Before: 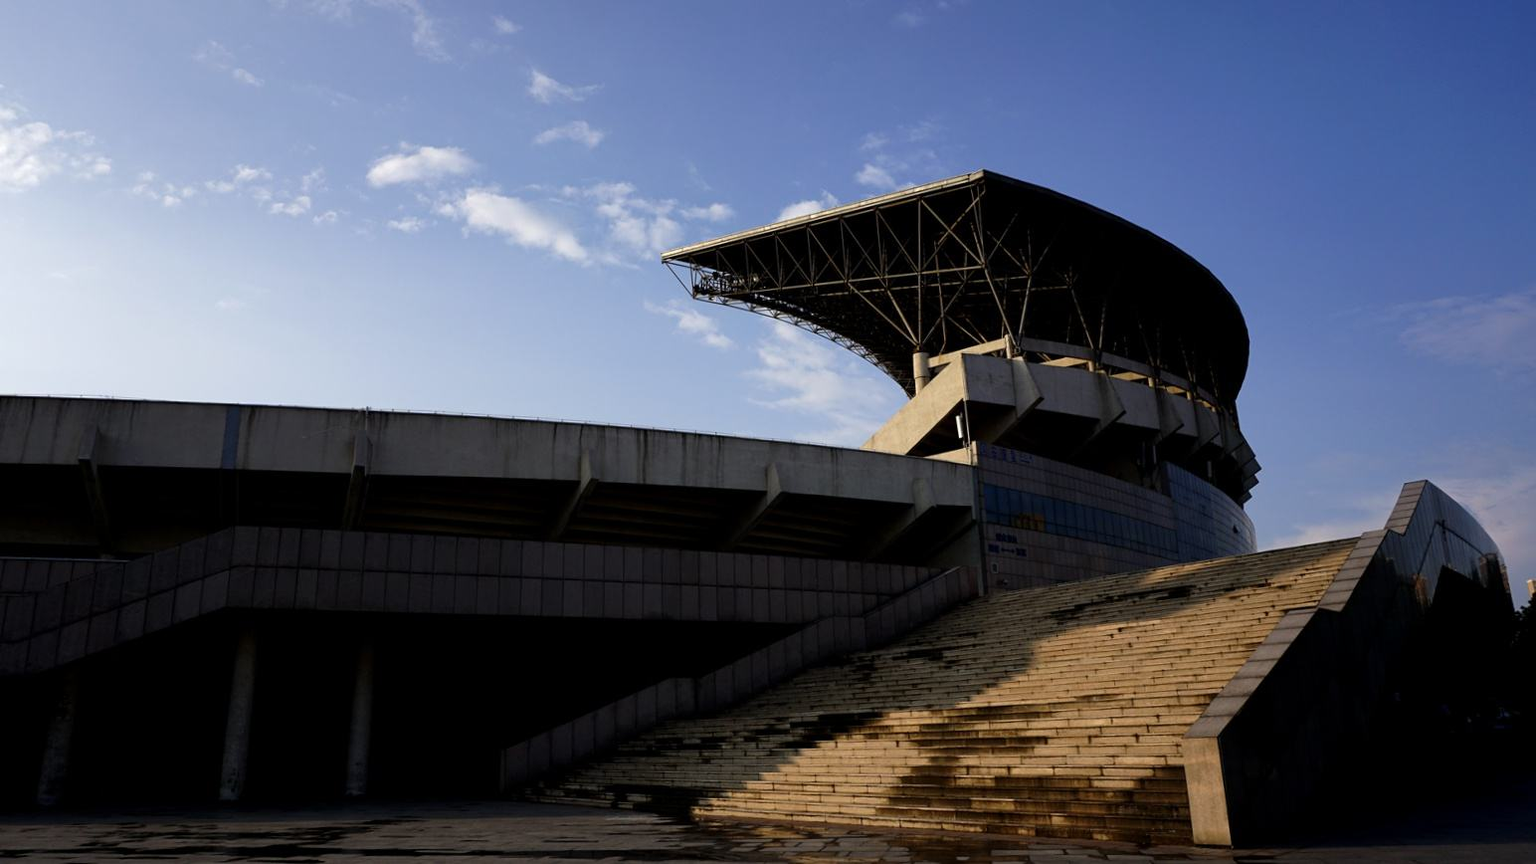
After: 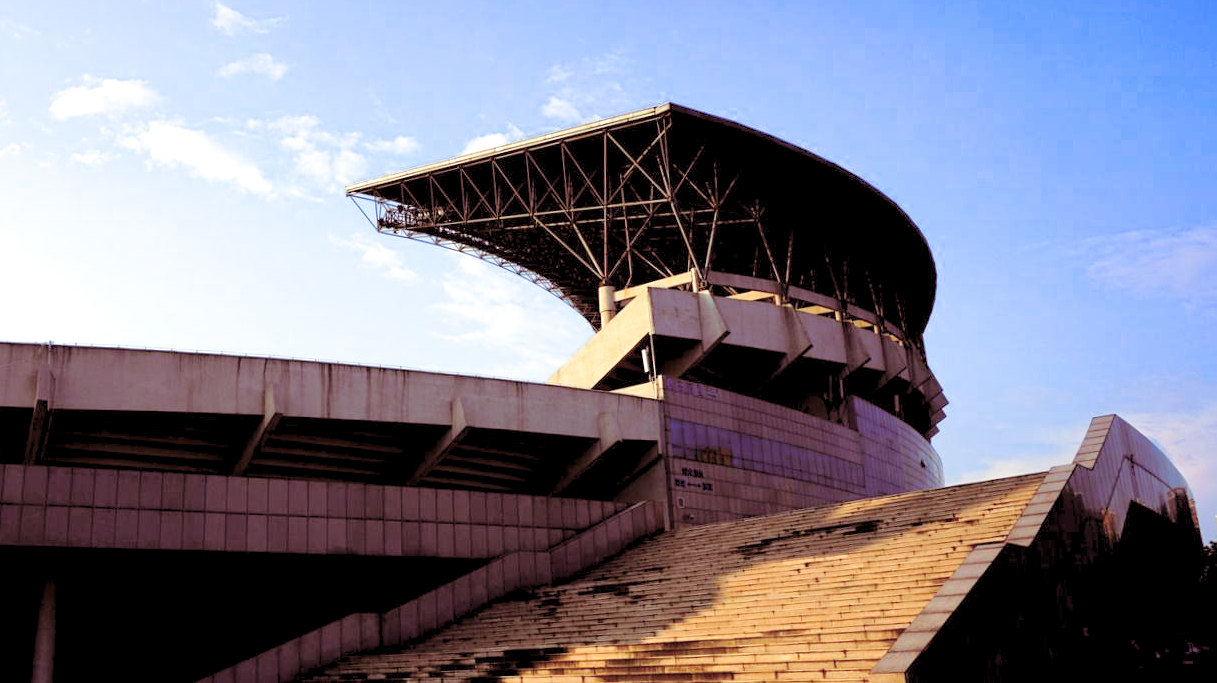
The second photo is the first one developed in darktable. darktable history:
split-toning: on, module defaults
levels: levels [0.008, 0.318, 0.836]
crop and rotate: left 20.74%, top 7.912%, right 0.375%, bottom 13.378%
